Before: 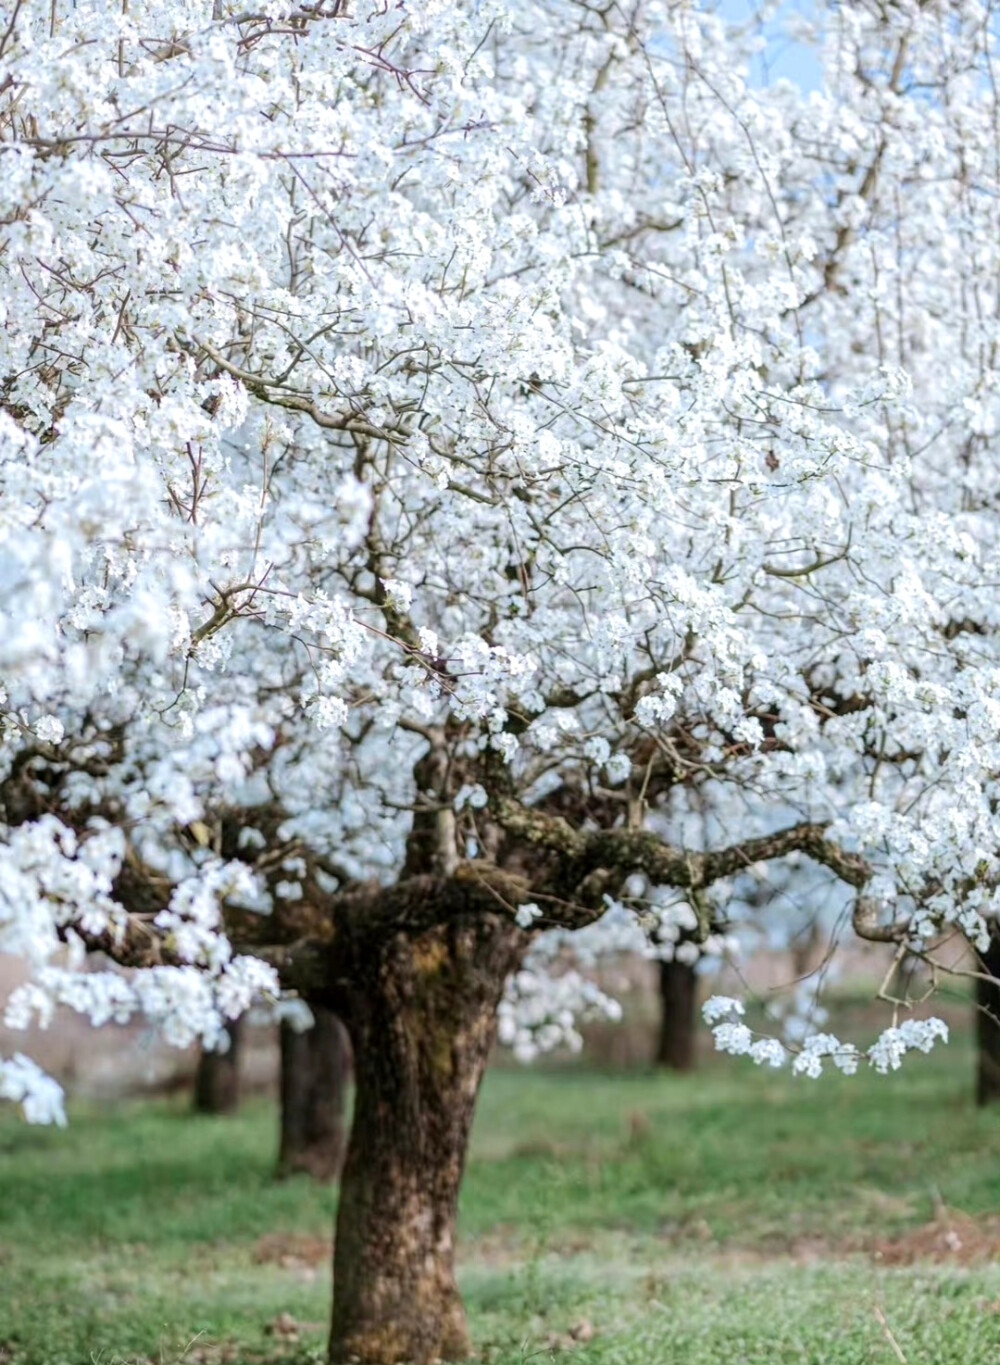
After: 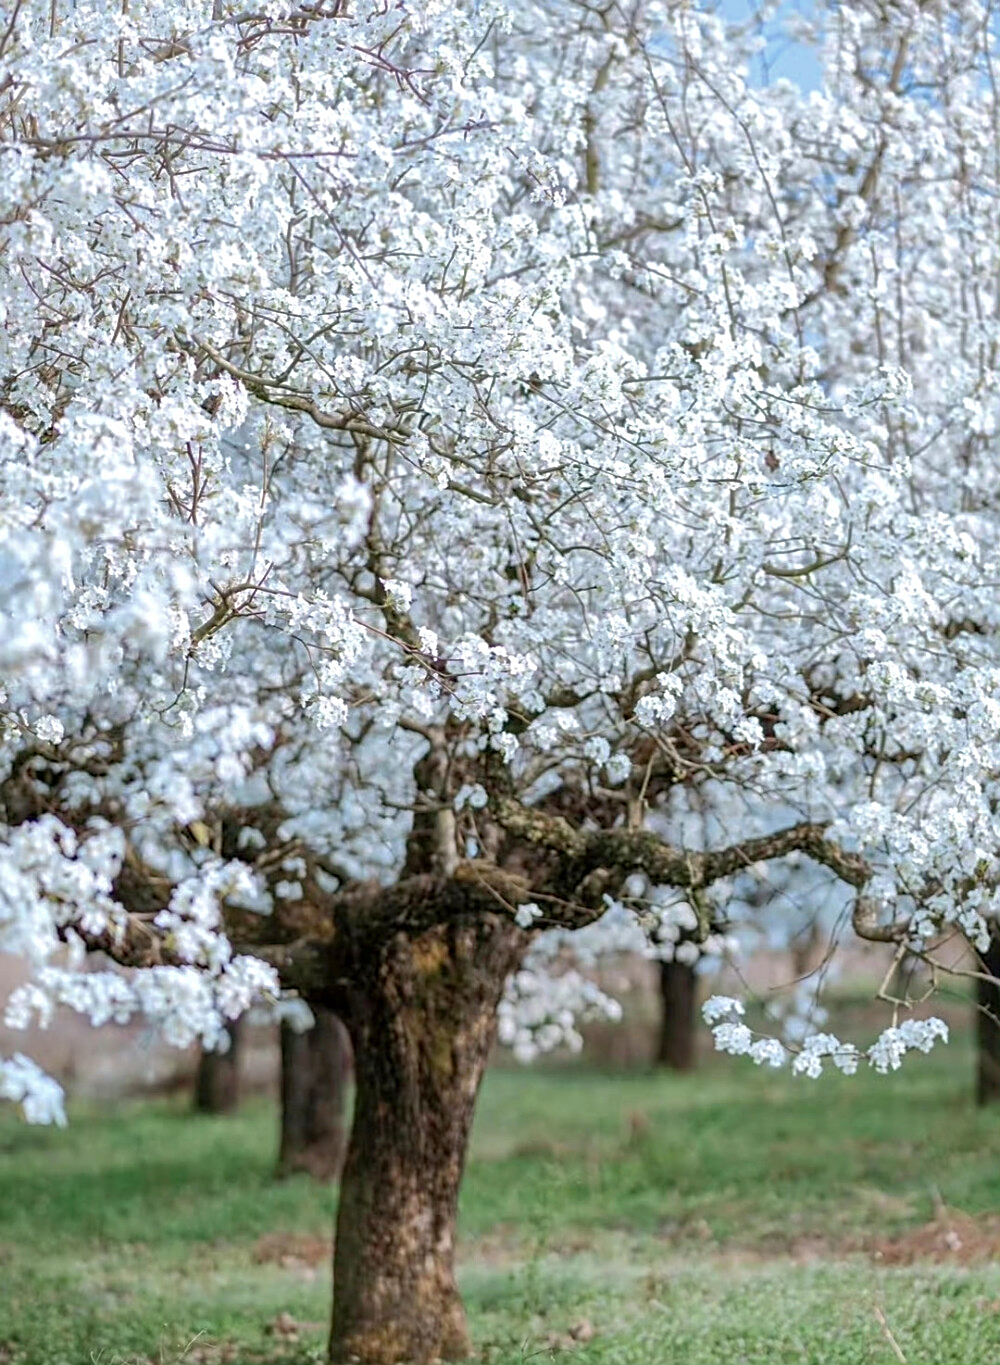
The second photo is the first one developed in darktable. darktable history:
tone equalizer: on, module defaults
shadows and highlights: on, module defaults
sharpen: amount 0.478
